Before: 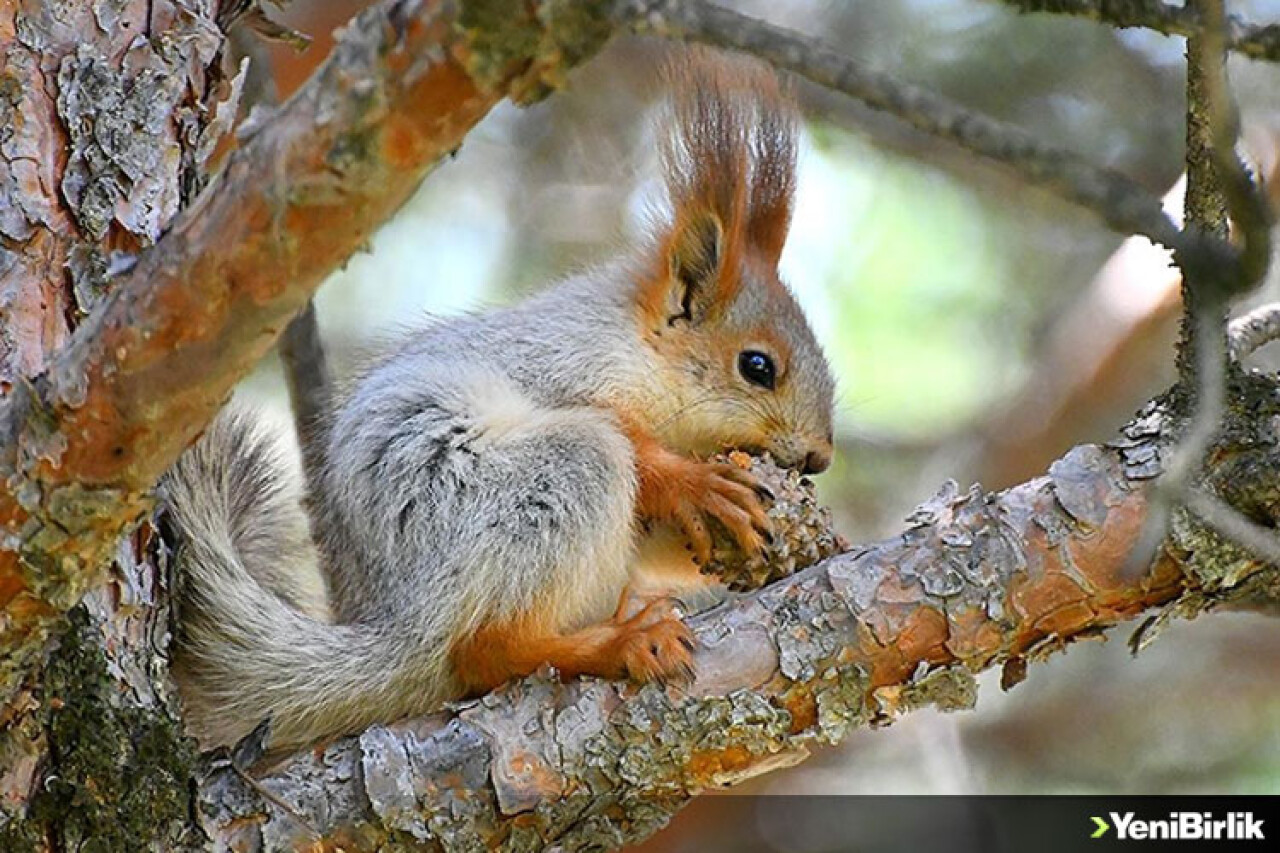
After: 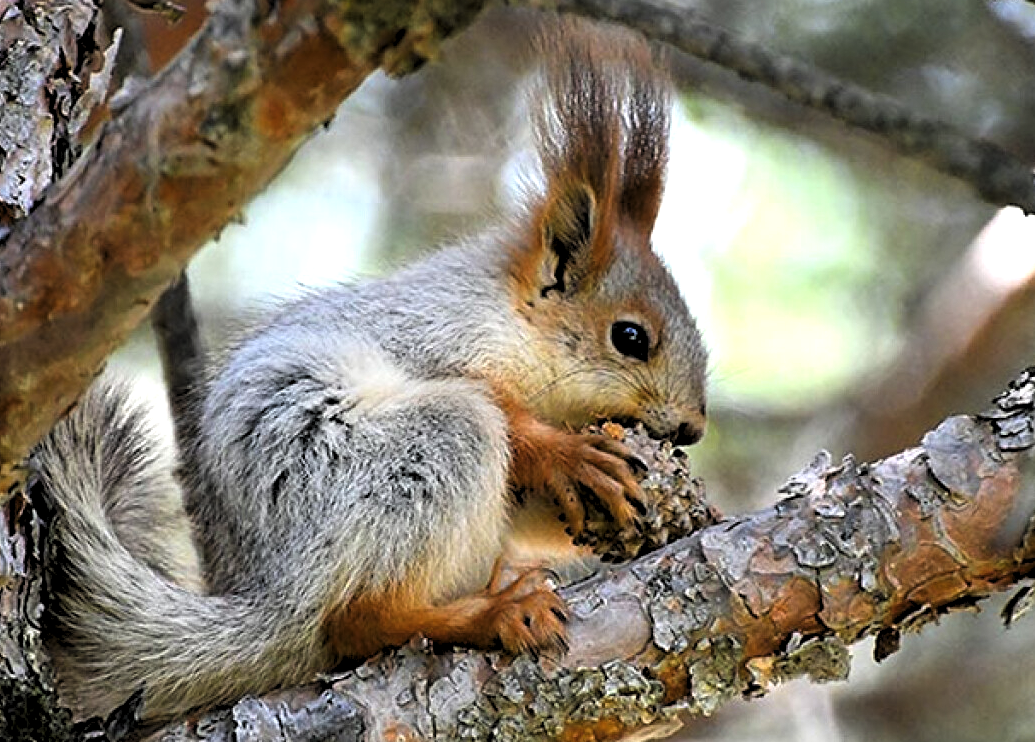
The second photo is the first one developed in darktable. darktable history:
levels: levels [0.182, 0.542, 0.902]
crop: left 9.929%, top 3.475%, right 9.188%, bottom 9.529%
